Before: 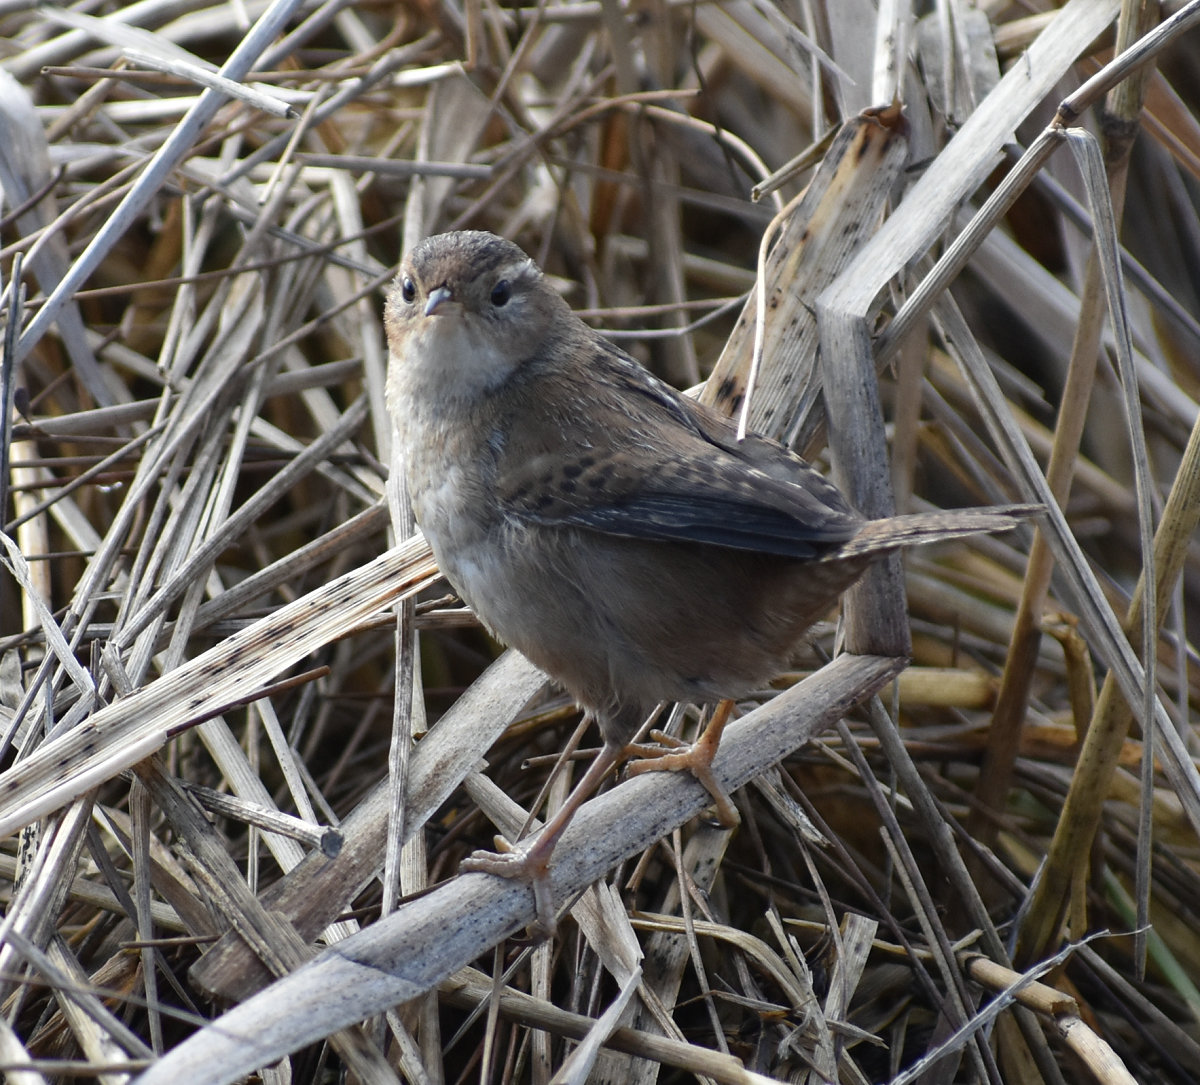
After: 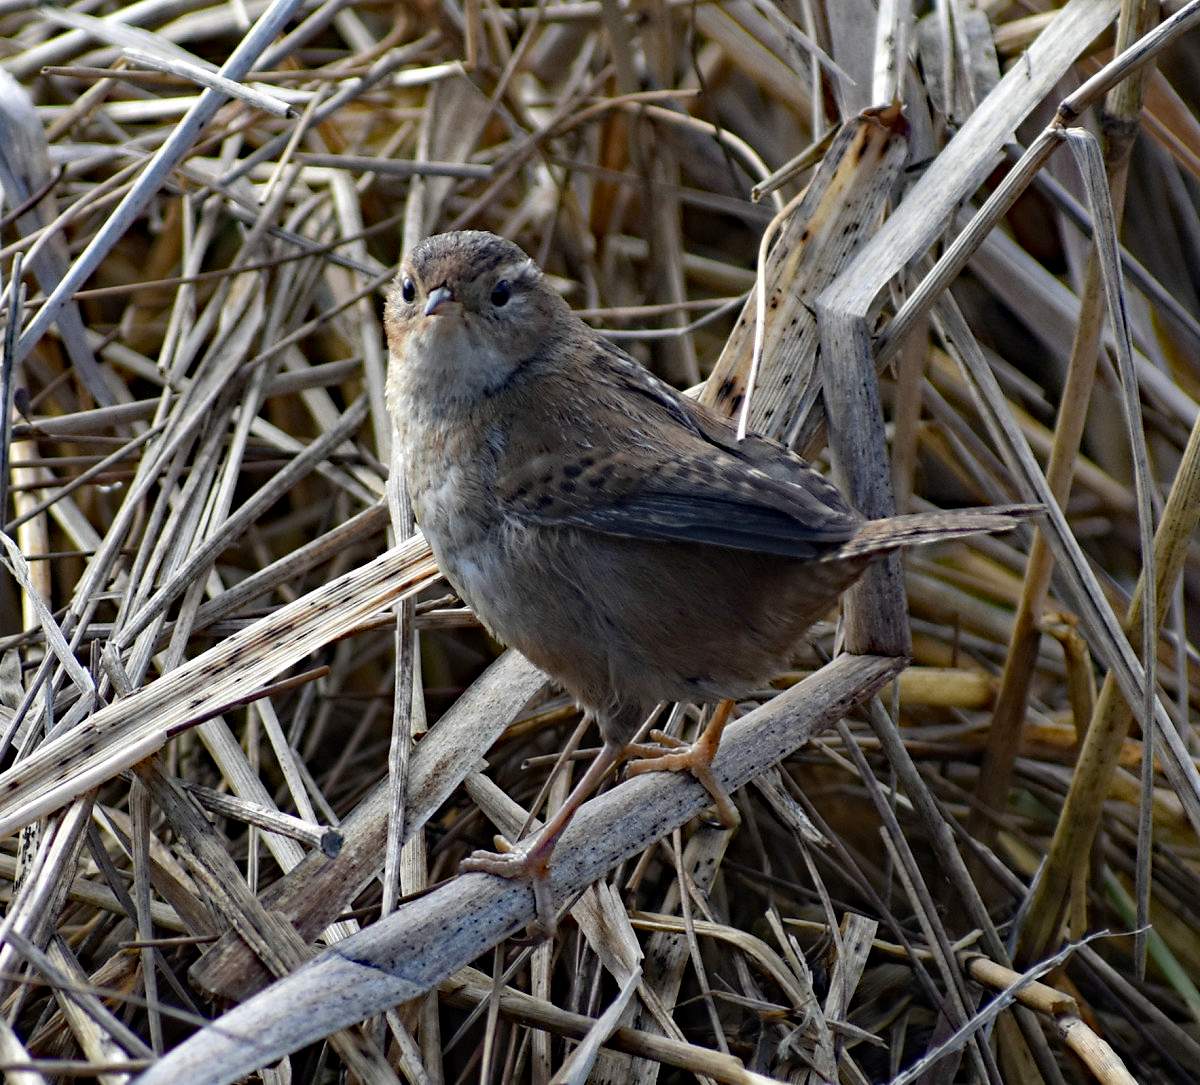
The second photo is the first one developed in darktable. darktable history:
haze removal: strength 0.493, distance 0.426, compatibility mode true, adaptive false
